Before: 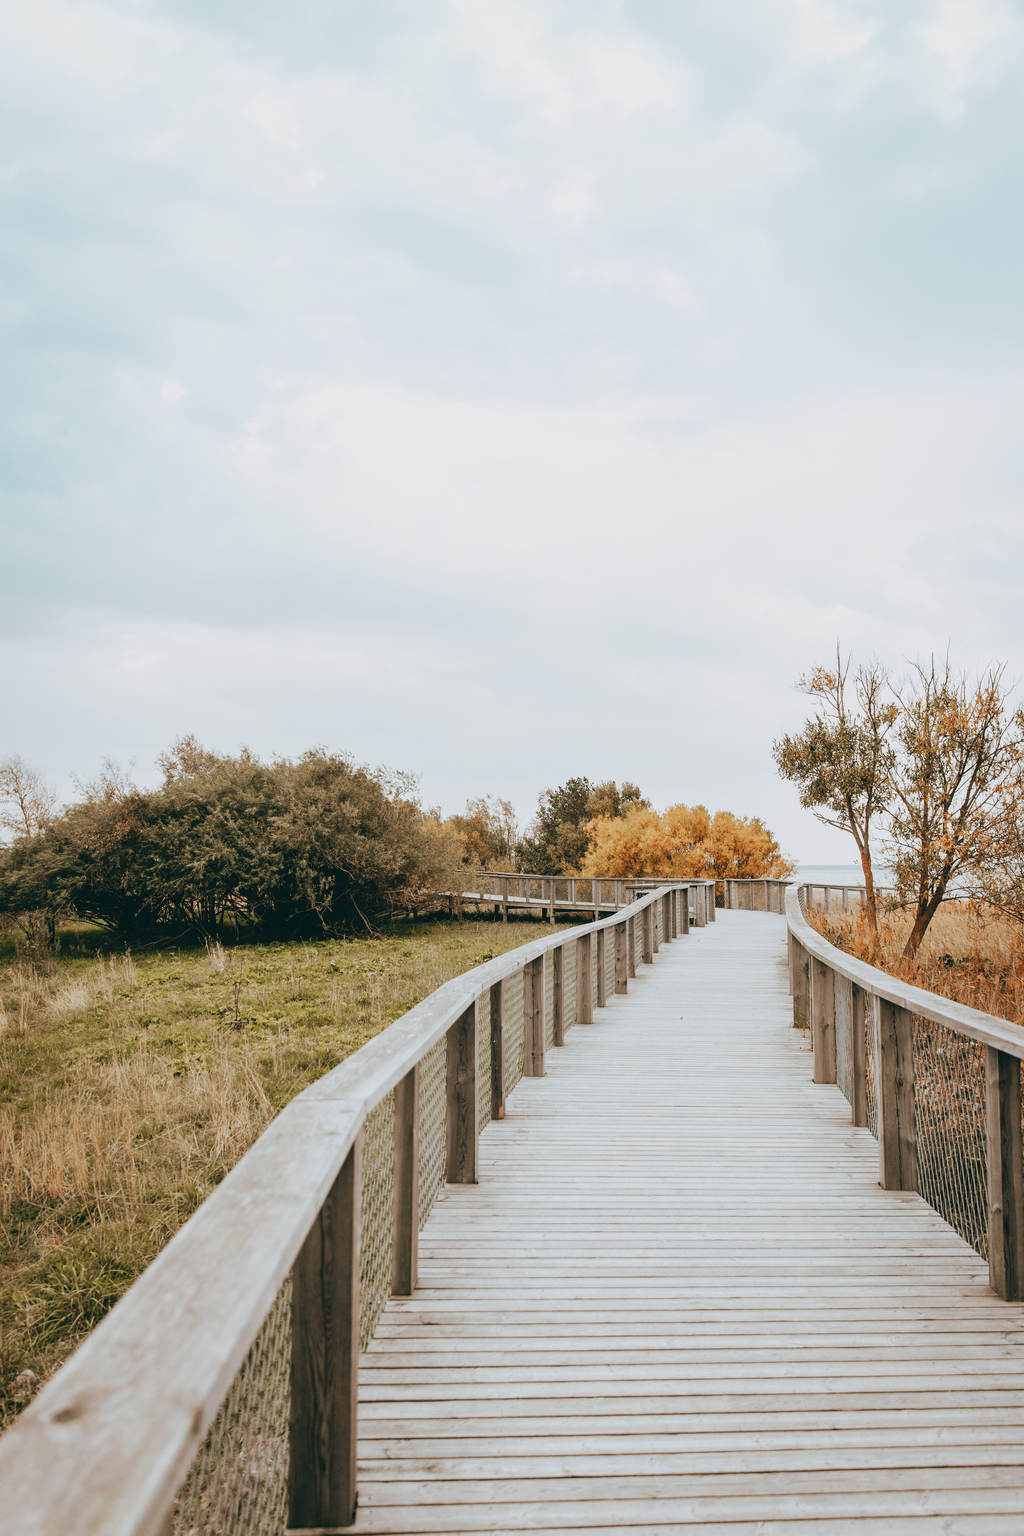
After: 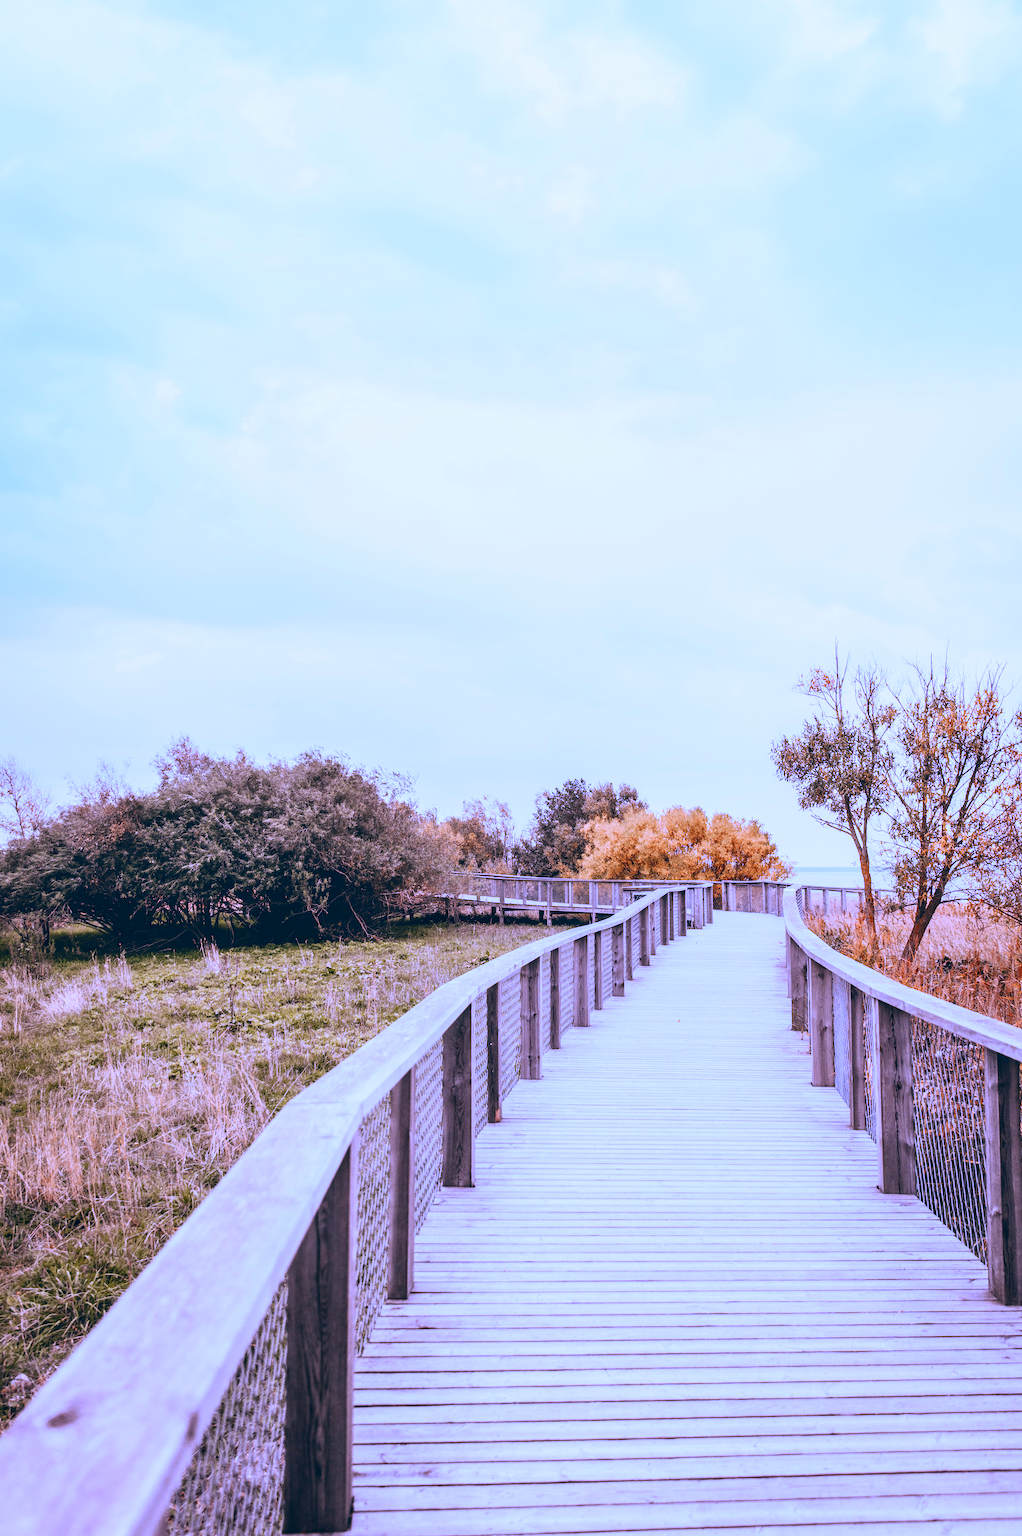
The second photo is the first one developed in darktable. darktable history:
exposure: exposure 0.2 EV, compensate highlight preservation false
crop and rotate: left 0.614%, top 0.179%, bottom 0.309%
local contrast: on, module defaults
contrast brightness saturation: contrast 0.16, saturation 0.32
white balance: red 0.98, blue 1.61
